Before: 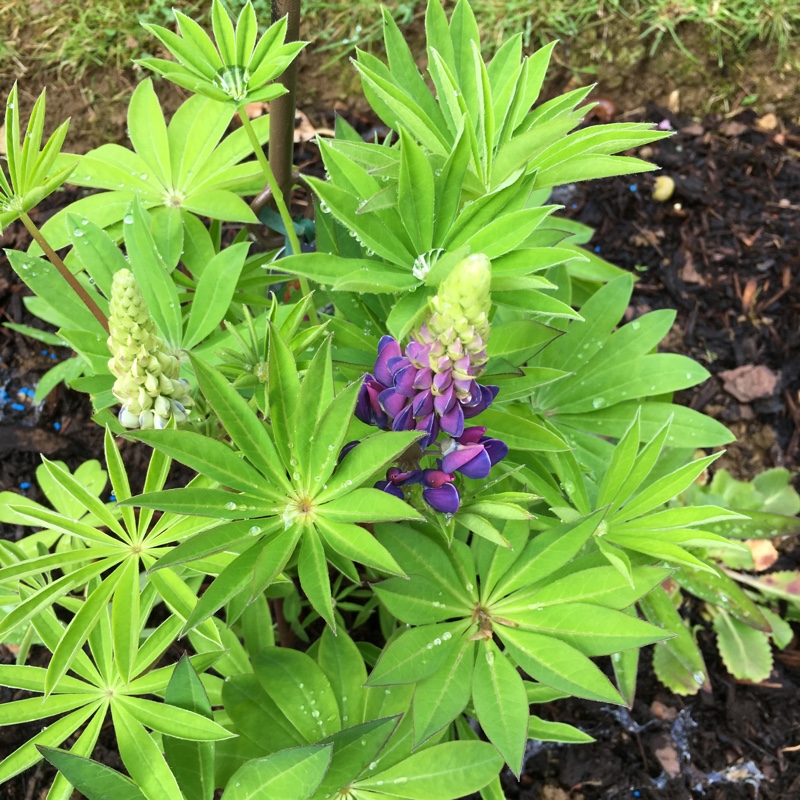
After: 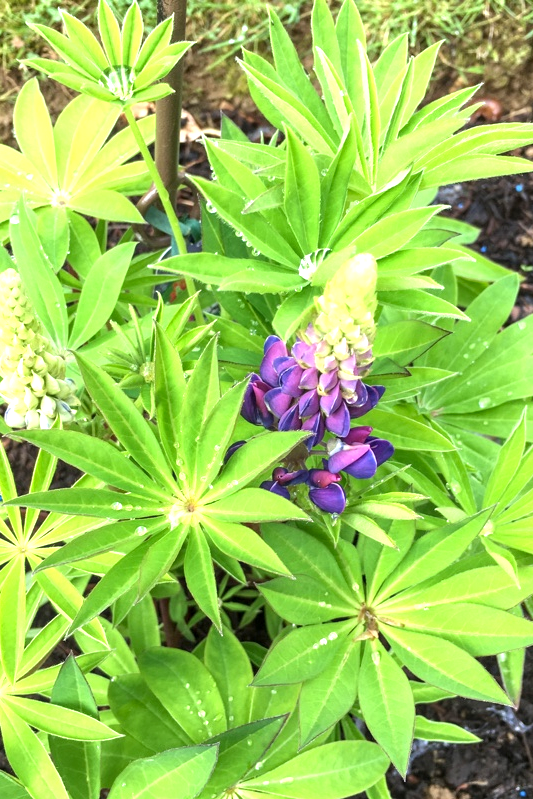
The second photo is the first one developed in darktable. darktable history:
exposure: exposure 0.781 EV, compensate exposure bias true, compensate highlight preservation false
crop and rotate: left 14.375%, right 18.935%
local contrast: on, module defaults
